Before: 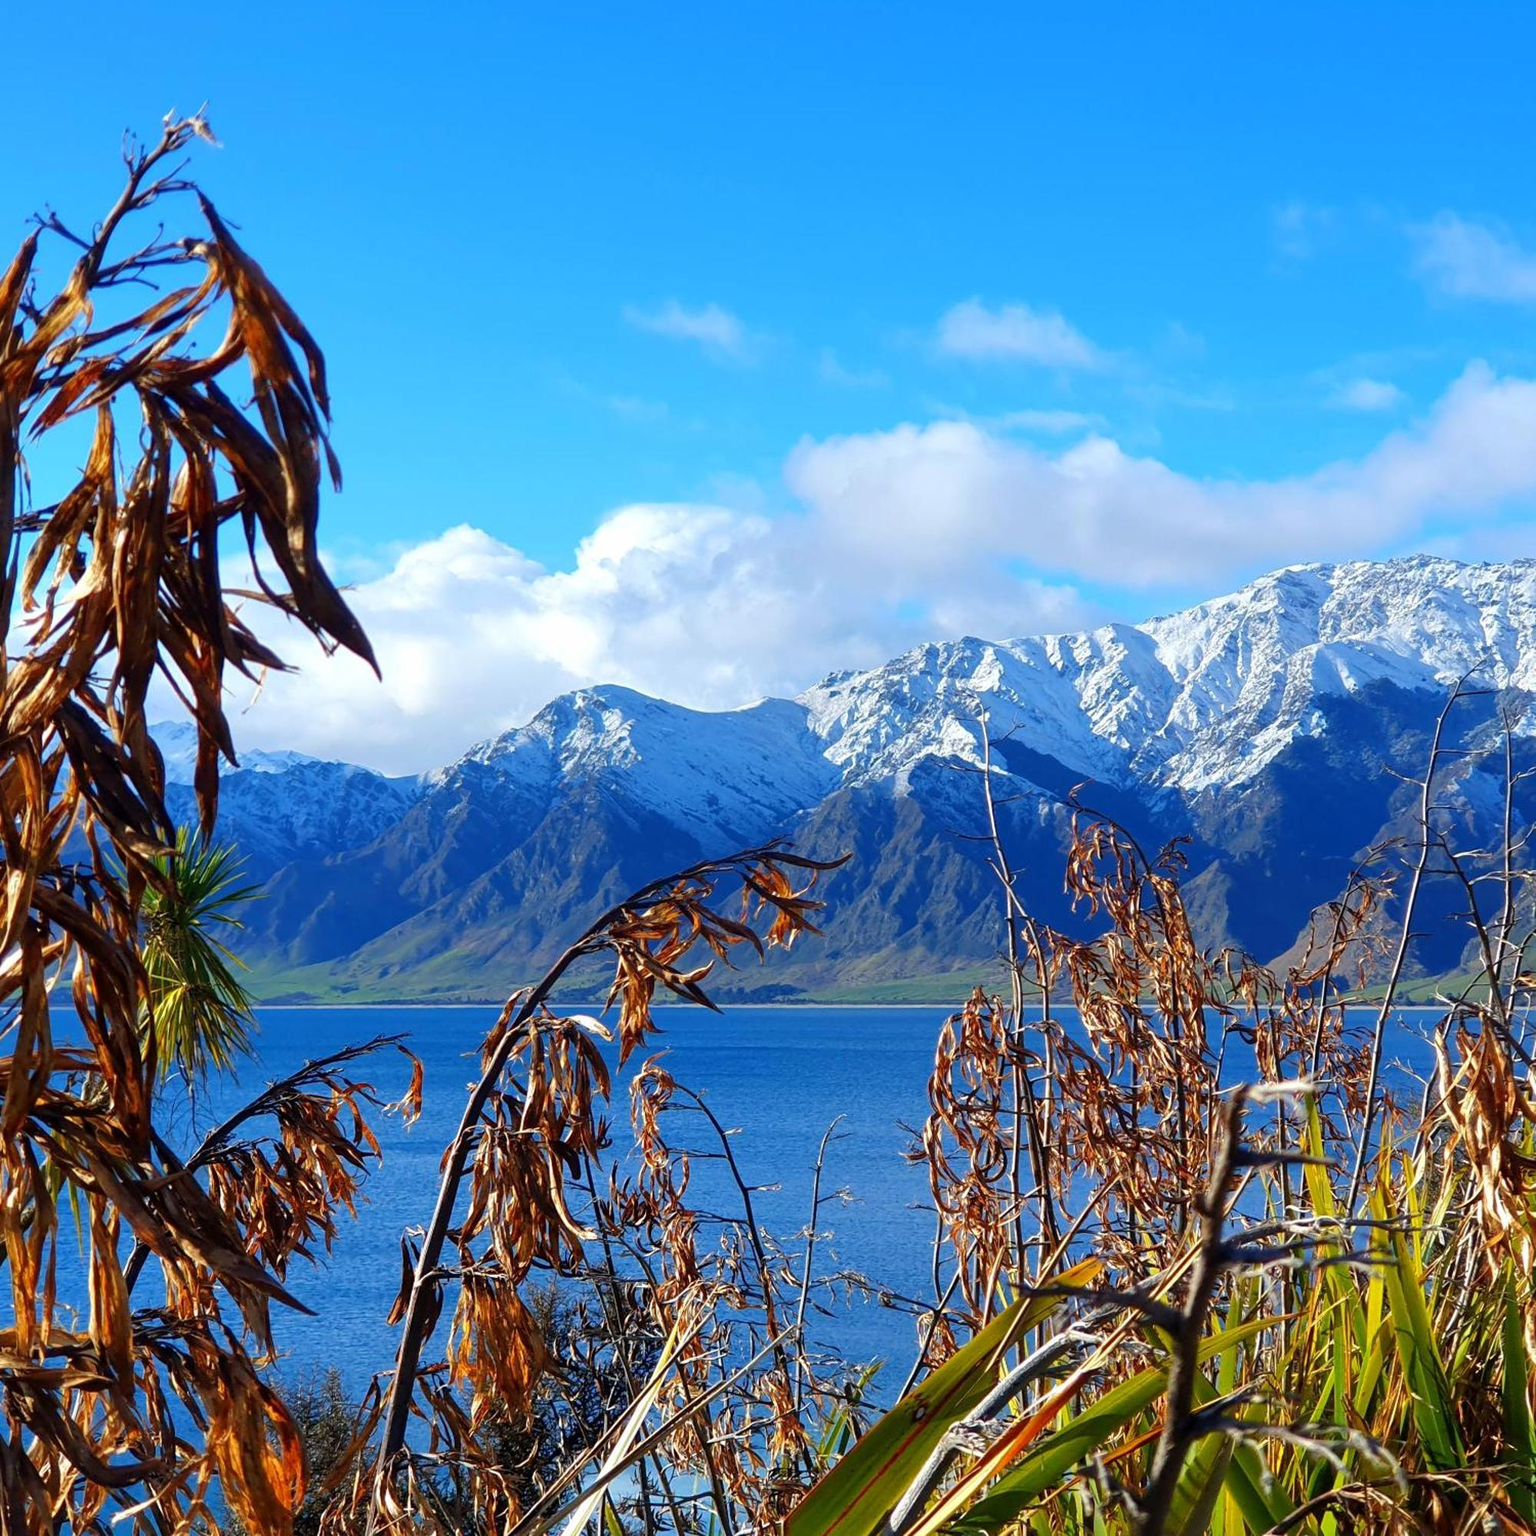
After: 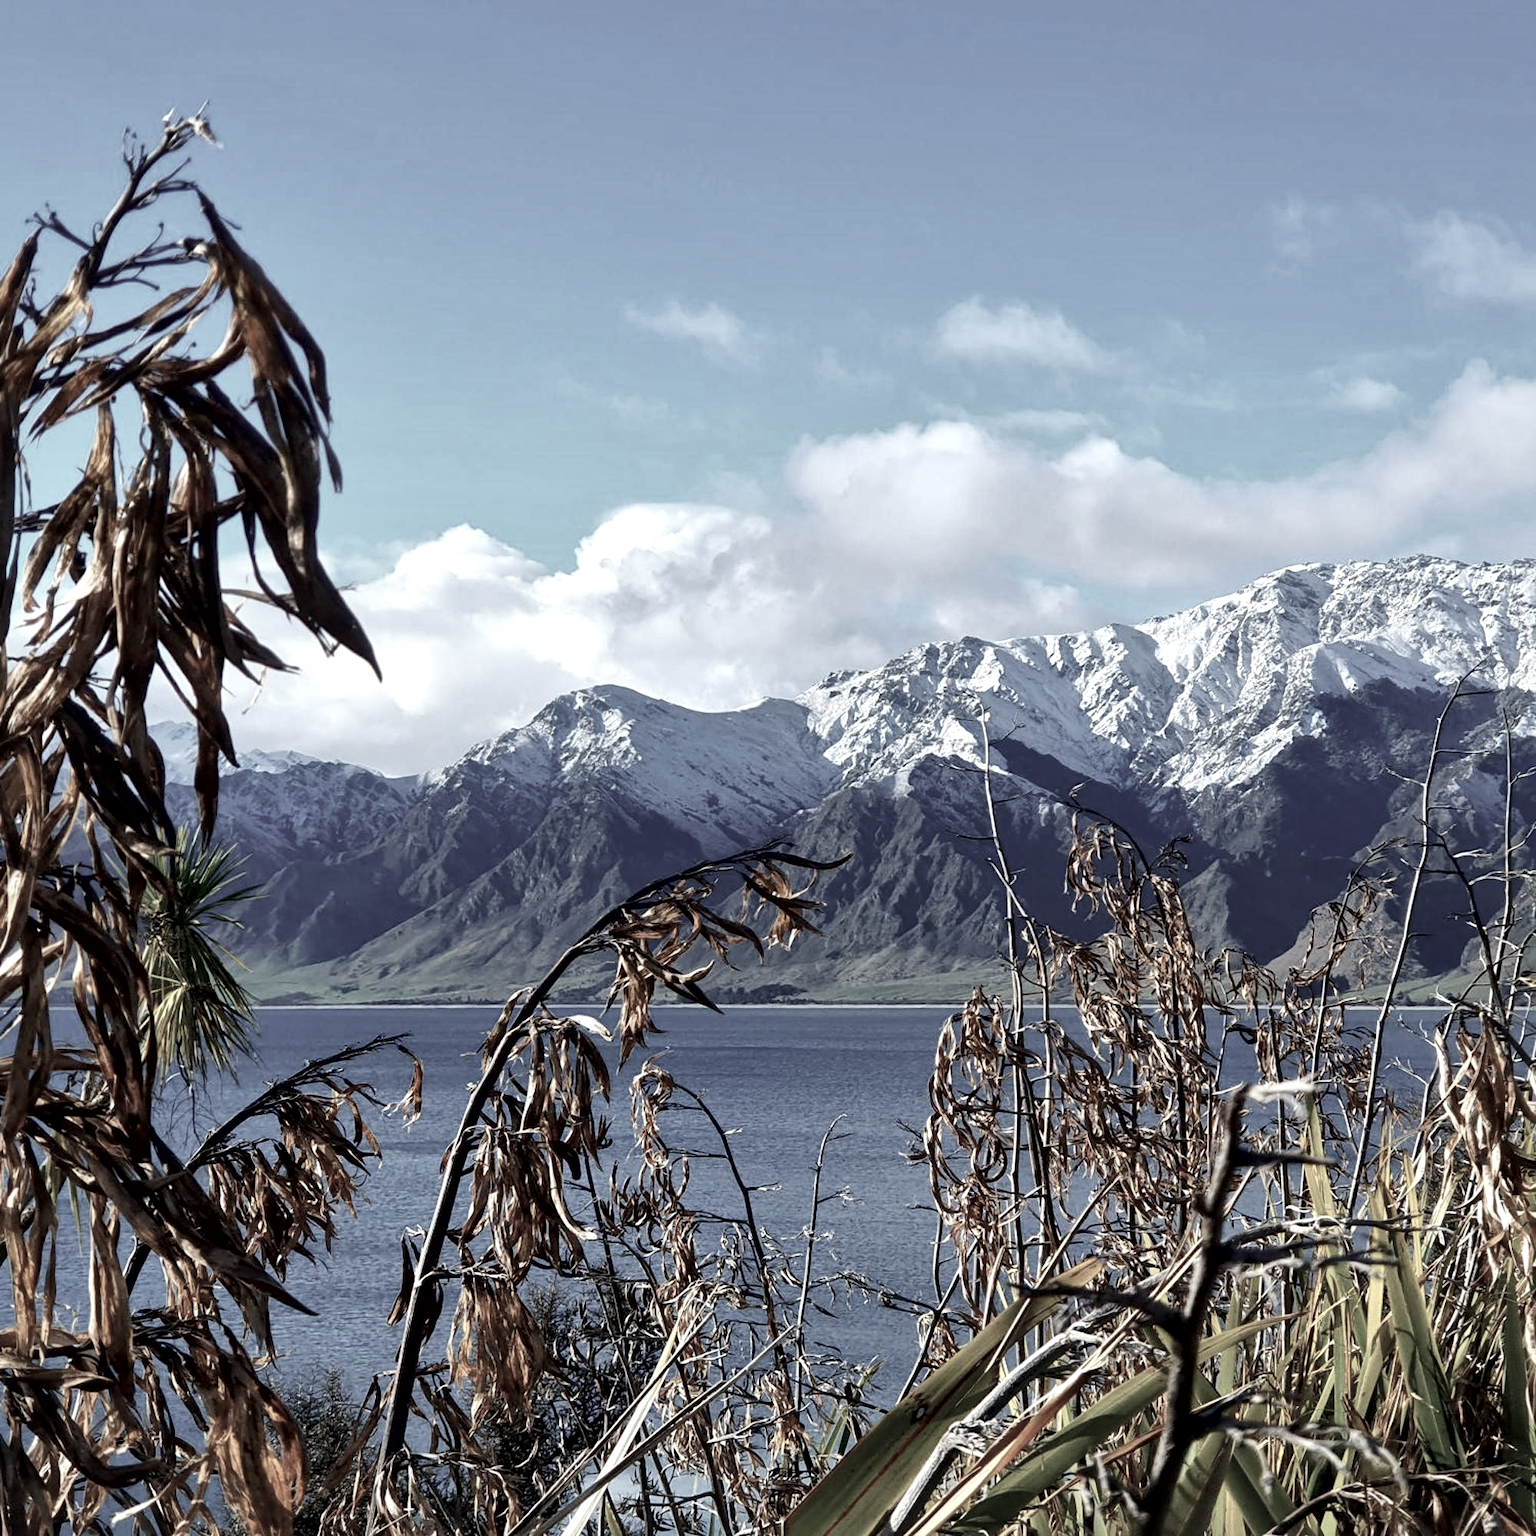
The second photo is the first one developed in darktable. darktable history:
color zones: curves: ch1 [(0, 0.153) (0.143, 0.15) (0.286, 0.151) (0.429, 0.152) (0.571, 0.152) (0.714, 0.151) (0.857, 0.151) (1, 0.153)]
tone curve: curves: ch0 [(0, 0) (0.003, 0.01) (0.011, 0.015) (0.025, 0.023) (0.044, 0.037) (0.069, 0.055) (0.1, 0.08) (0.136, 0.114) (0.177, 0.155) (0.224, 0.201) (0.277, 0.254) (0.335, 0.319) (0.399, 0.387) (0.468, 0.459) (0.543, 0.544) (0.623, 0.634) (0.709, 0.731) (0.801, 0.827) (0.898, 0.921) (1, 1)], color space Lab, independent channels, preserve colors none
local contrast: mode bilateral grid, contrast 25, coarseness 60, detail 151%, midtone range 0.2
